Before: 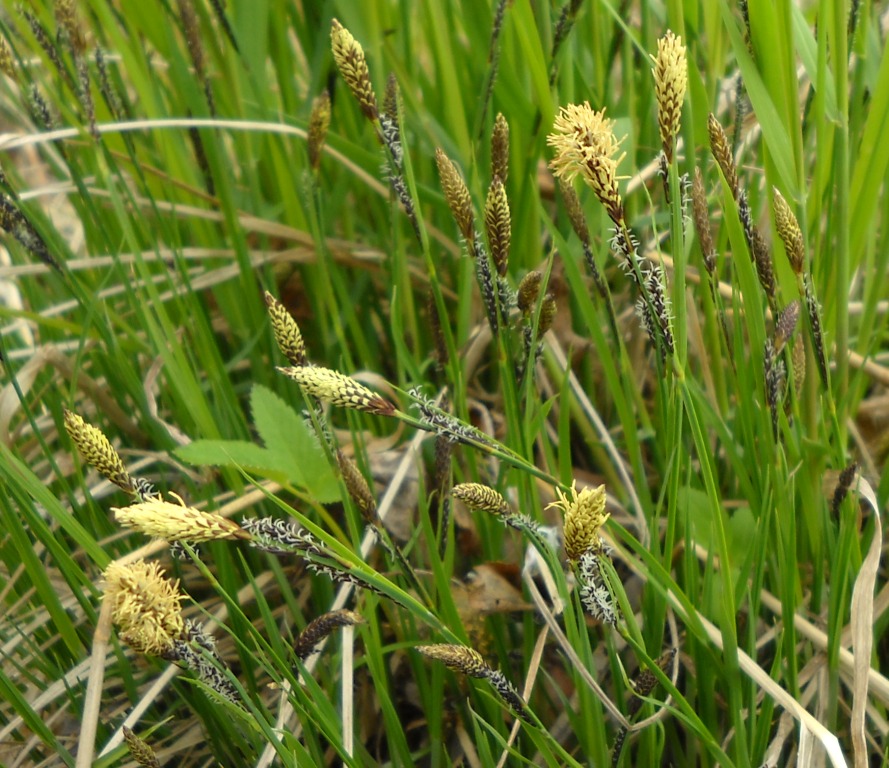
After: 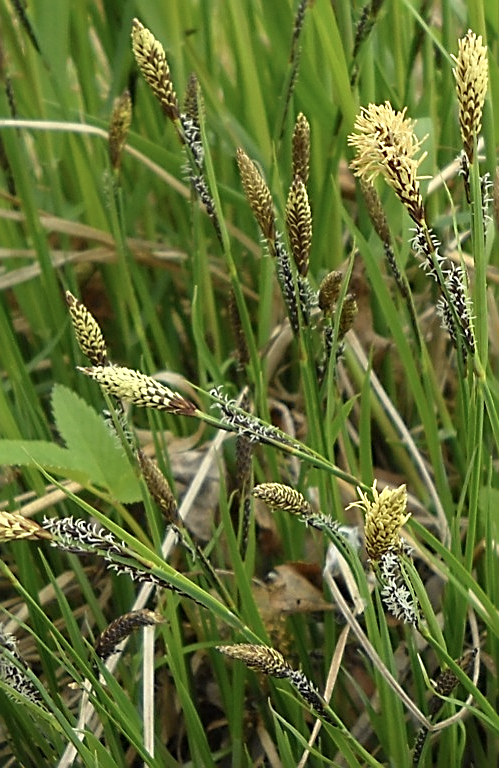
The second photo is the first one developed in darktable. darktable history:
sharpen: amount 0.991
crop and rotate: left 22.492%, right 21.356%
contrast brightness saturation: saturation -0.157
color calibration: illuminant same as pipeline (D50), adaptation none (bypass), x 0.333, y 0.334, temperature 5009.03 K
